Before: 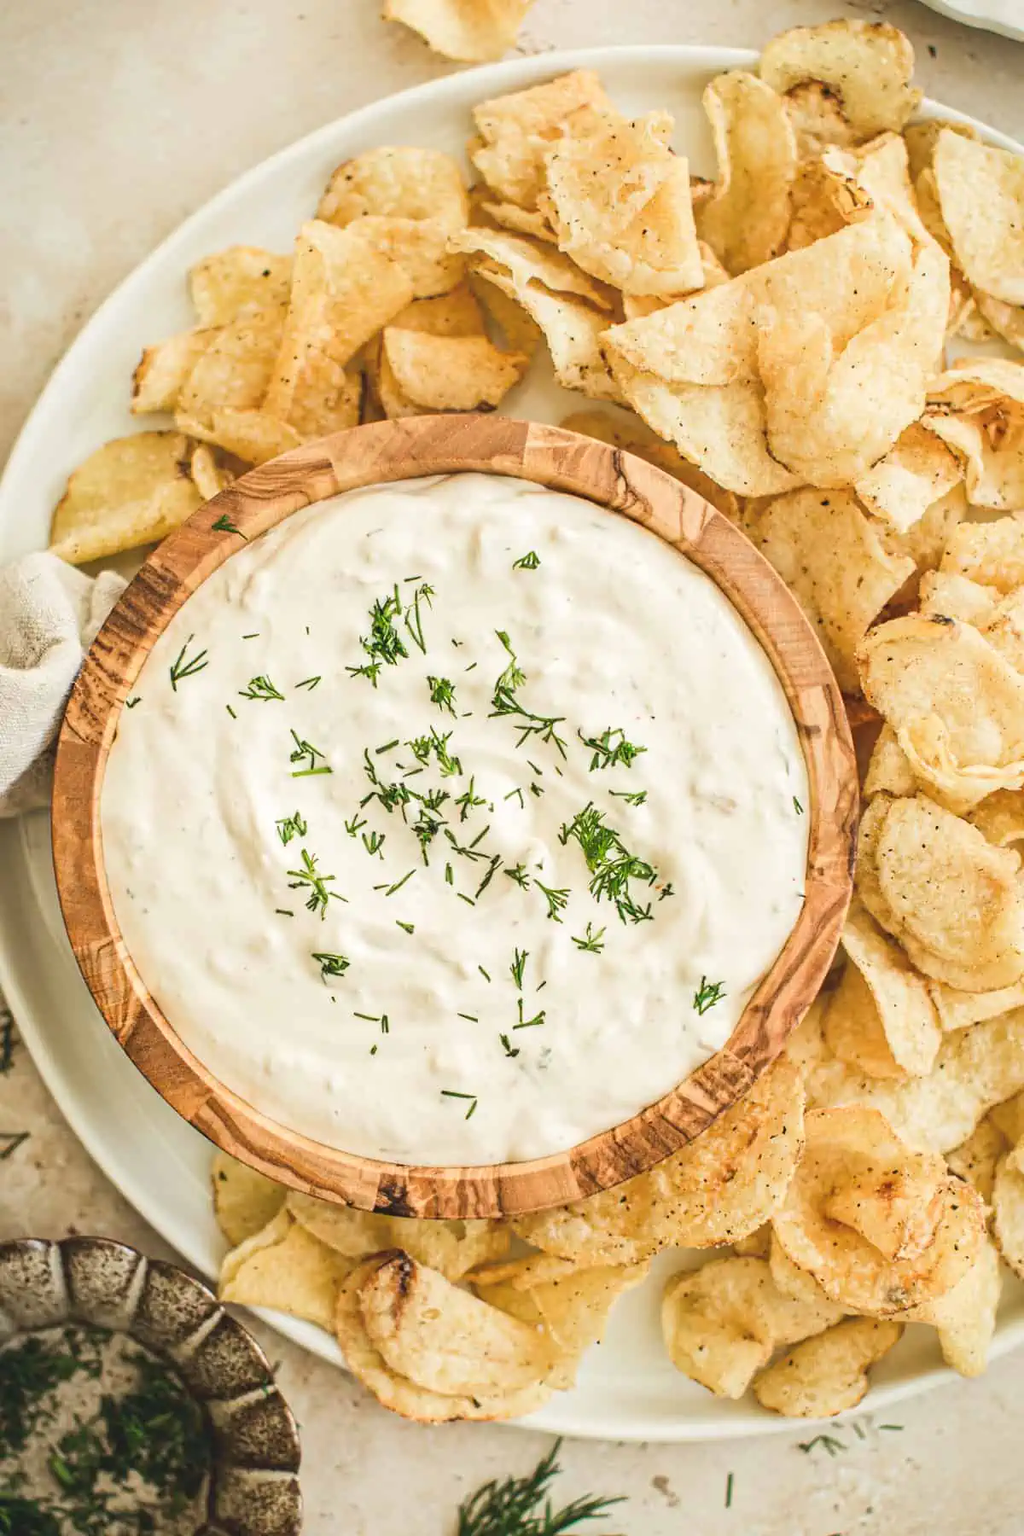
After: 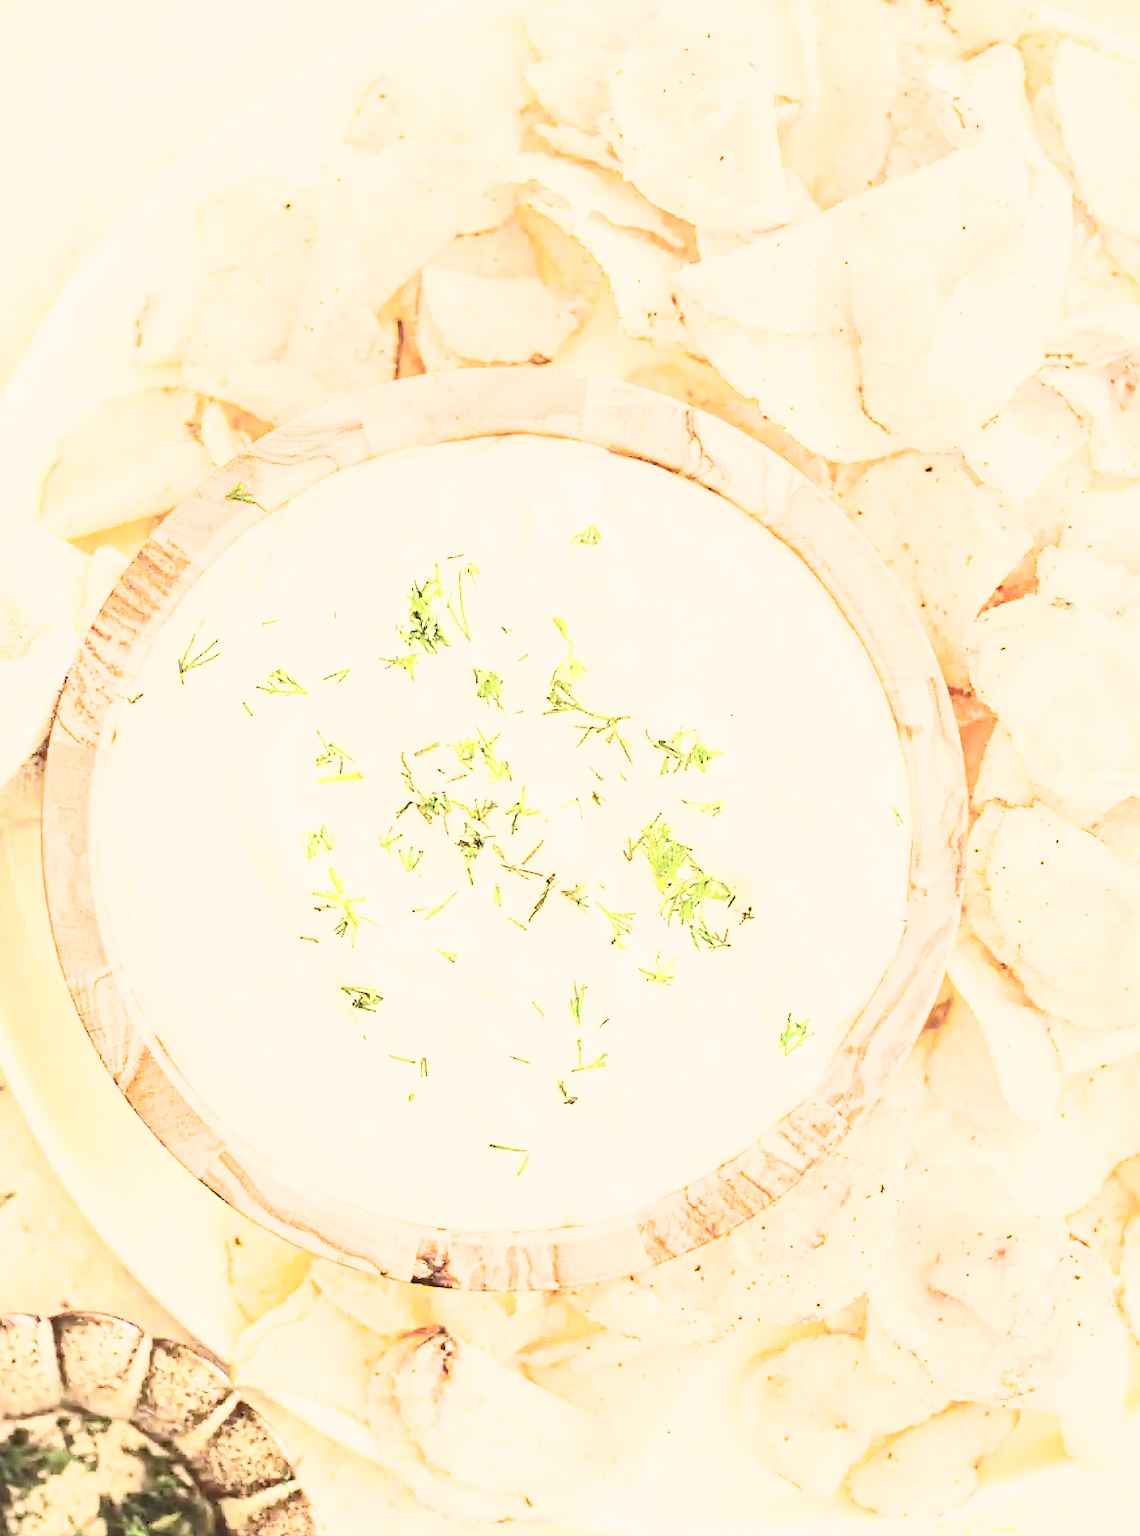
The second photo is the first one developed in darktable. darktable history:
crop: left 1.507%, top 6.147%, right 1.379%, bottom 6.637%
filmic rgb: black relative exposure -7.65 EV, white relative exposure 4.56 EV, hardness 3.61, contrast 1.25
contrast brightness saturation: contrast 0.39, brightness 0.53
exposure: black level correction 0.005, exposure 2.084 EV, compensate highlight preservation false
color correction: highlights a* 10.21, highlights b* 9.79, shadows a* 8.61, shadows b* 7.88, saturation 0.8
